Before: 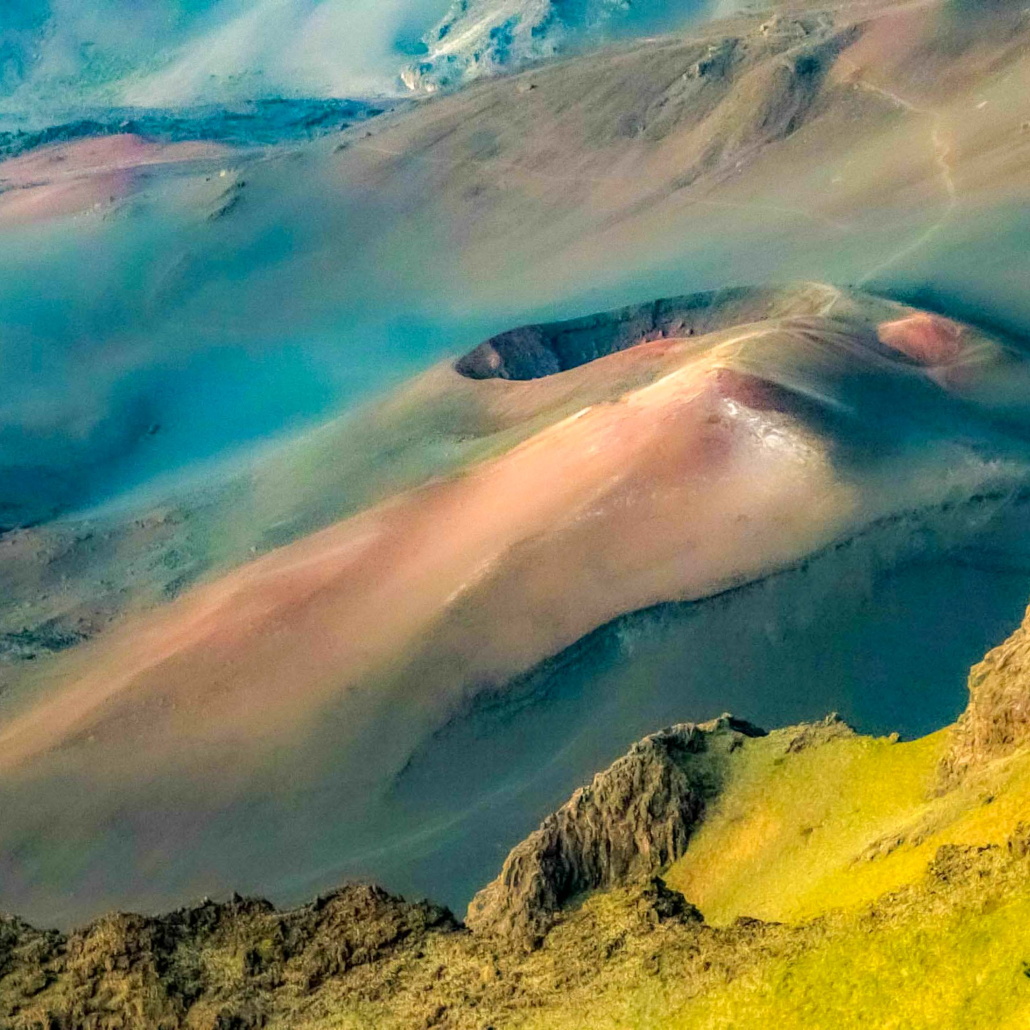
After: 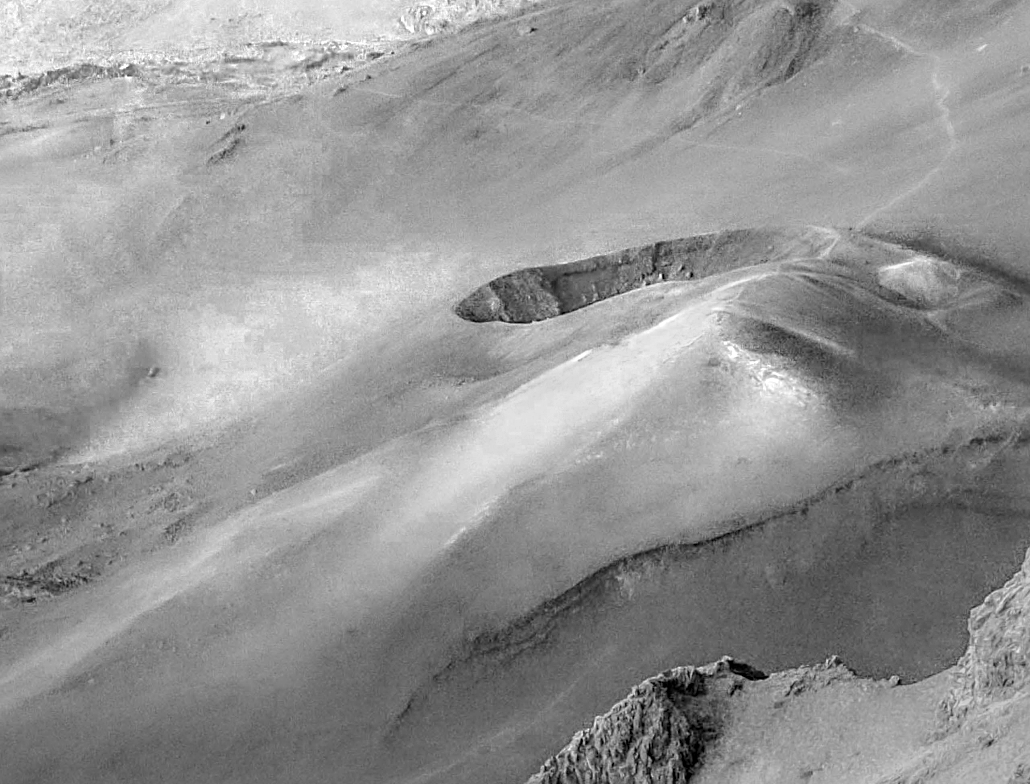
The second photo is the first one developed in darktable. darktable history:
exposure: exposure 0.404 EV, compensate highlight preservation false
sharpen: on, module defaults
crop: top 5.617%, bottom 18.18%
color zones: curves: ch0 [(0, 0.613) (0.01, 0.613) (0.245, 0.448) (0.498, 0.529) (0.642, 0.665) (0.879, 0.777) (0.99, 0.613)]; ch1 [(0, 0.035) (0.121, 0.189) (0.259, 0.197) (0.415, 0.061) (0.589, 0.022) (0.732, 0.022) (0.857, 0.026) (0.991, 0.053)], mix 101.21%
